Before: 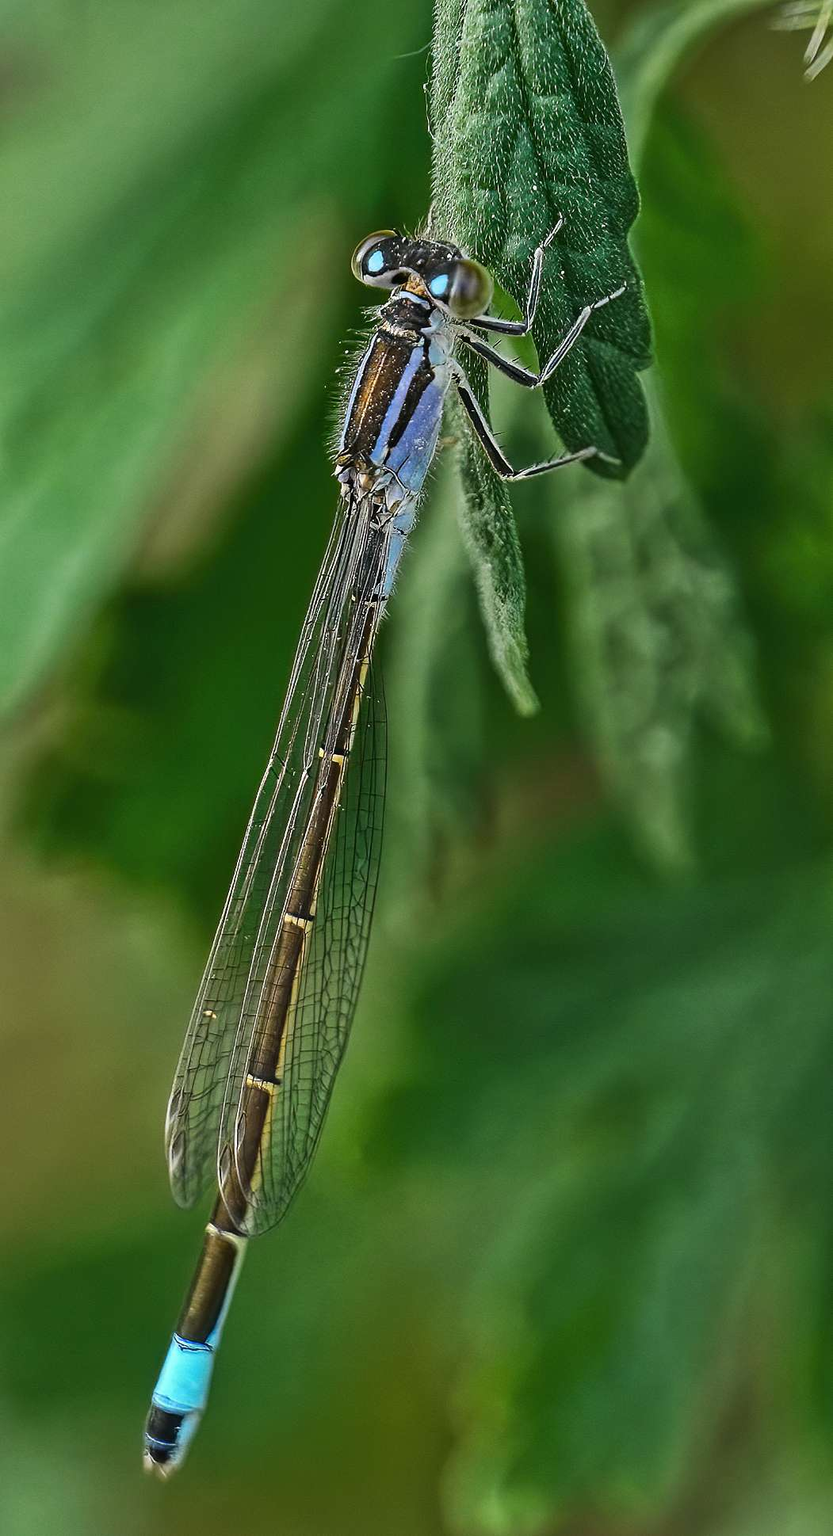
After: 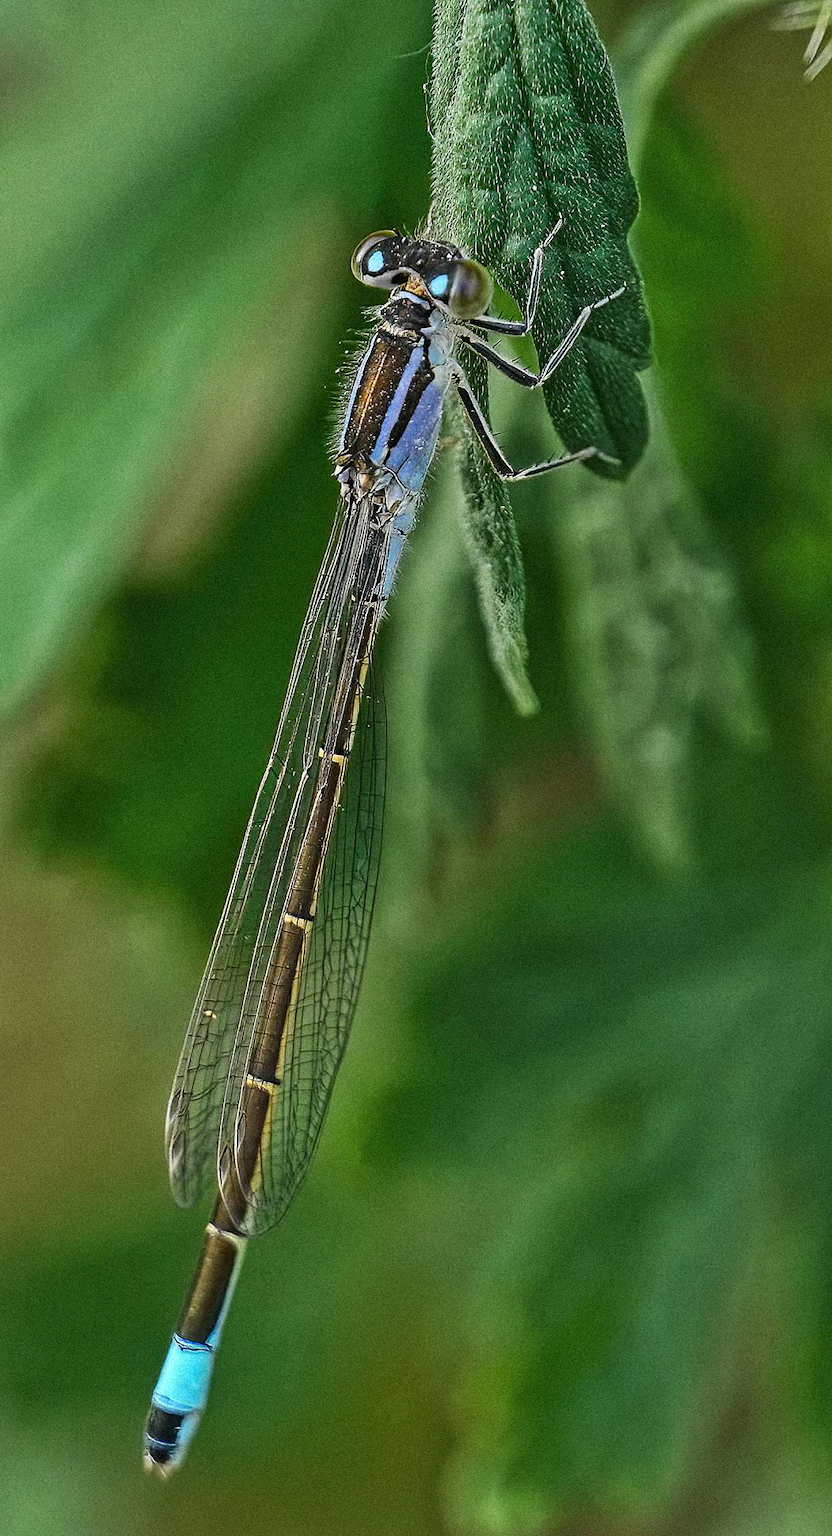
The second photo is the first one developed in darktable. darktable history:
grain: strength 35%, mid-tones bias 0%
shadows and highlights: shadows 25, highlights -48, soften with gaussian
